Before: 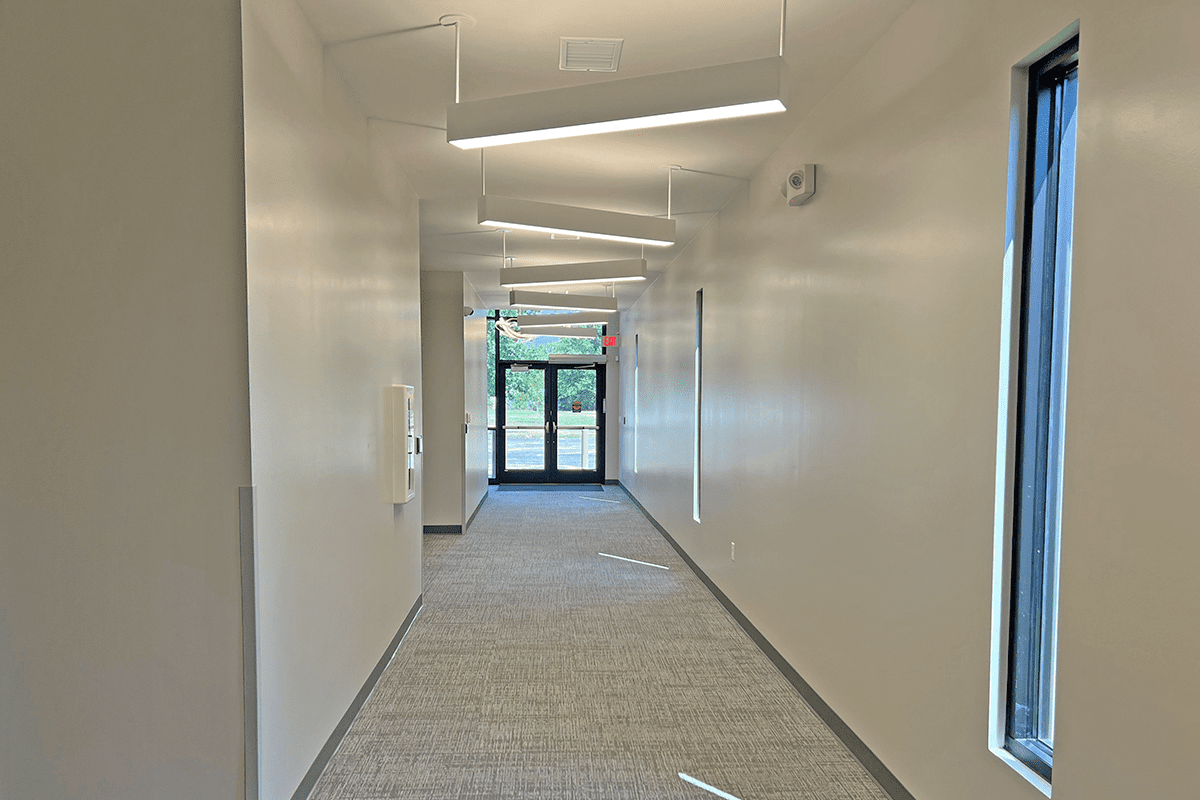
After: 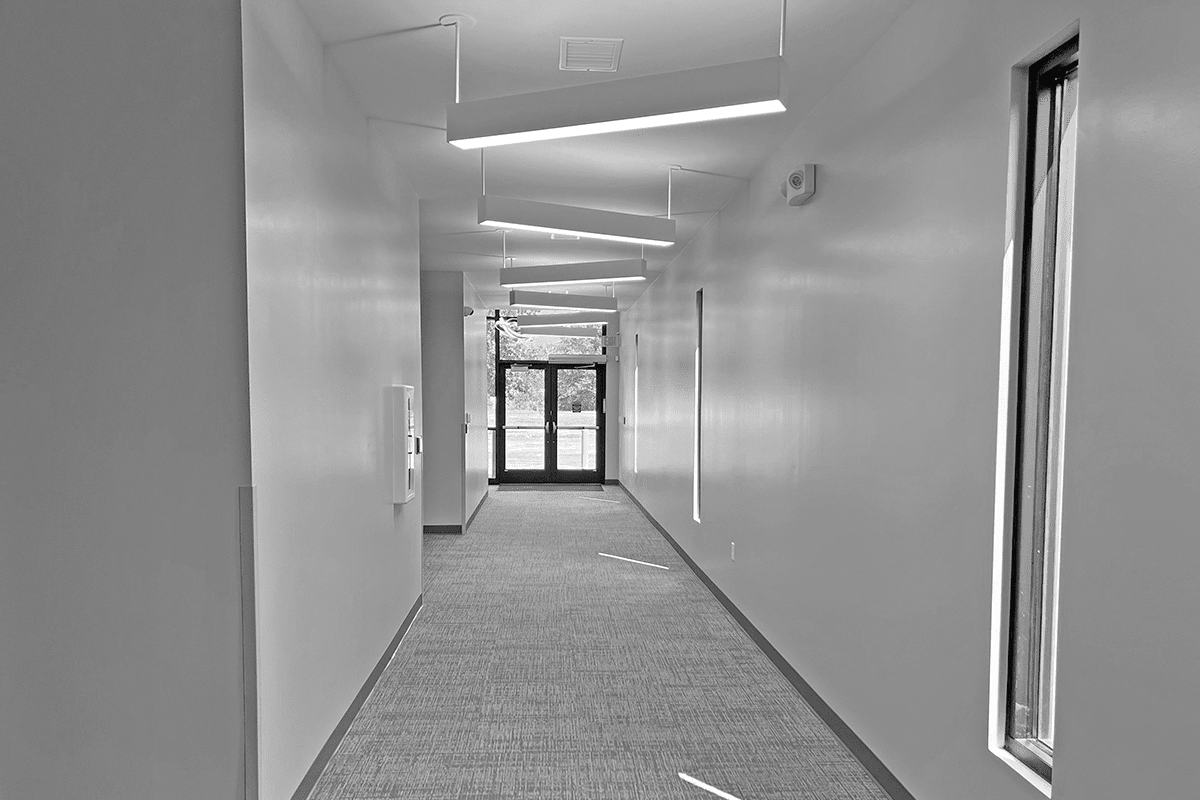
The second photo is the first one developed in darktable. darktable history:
color calibration: output gray [0.253, 0.26, 0.487, 0], illuminant custom, x 0.387, y 0.387, temperature 3826.29 K, saturation algorithm version 1 (2020)
